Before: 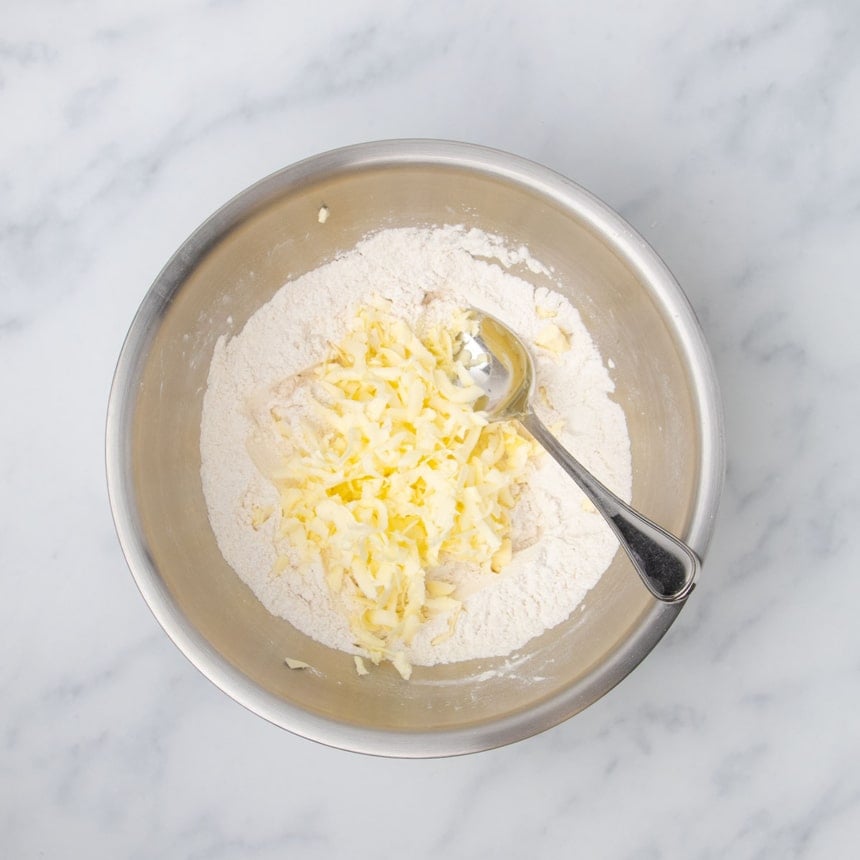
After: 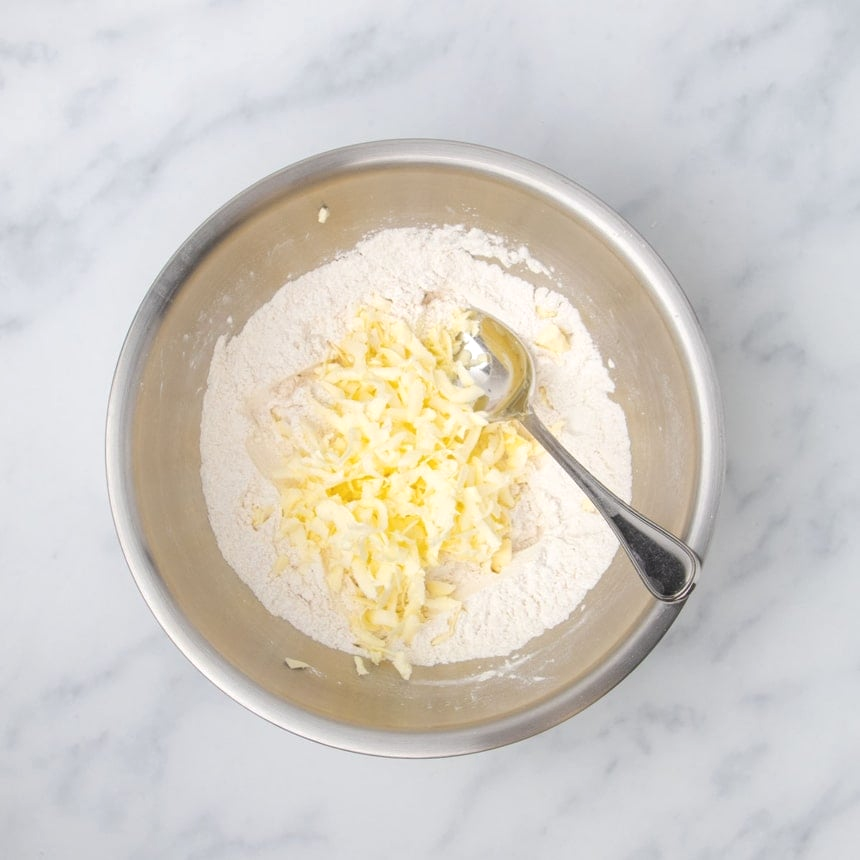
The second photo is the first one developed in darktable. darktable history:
exposure: black level correction -0.008, exposure 0.067 EV, compensate highlight preservation false
local contrast: detail 110%
